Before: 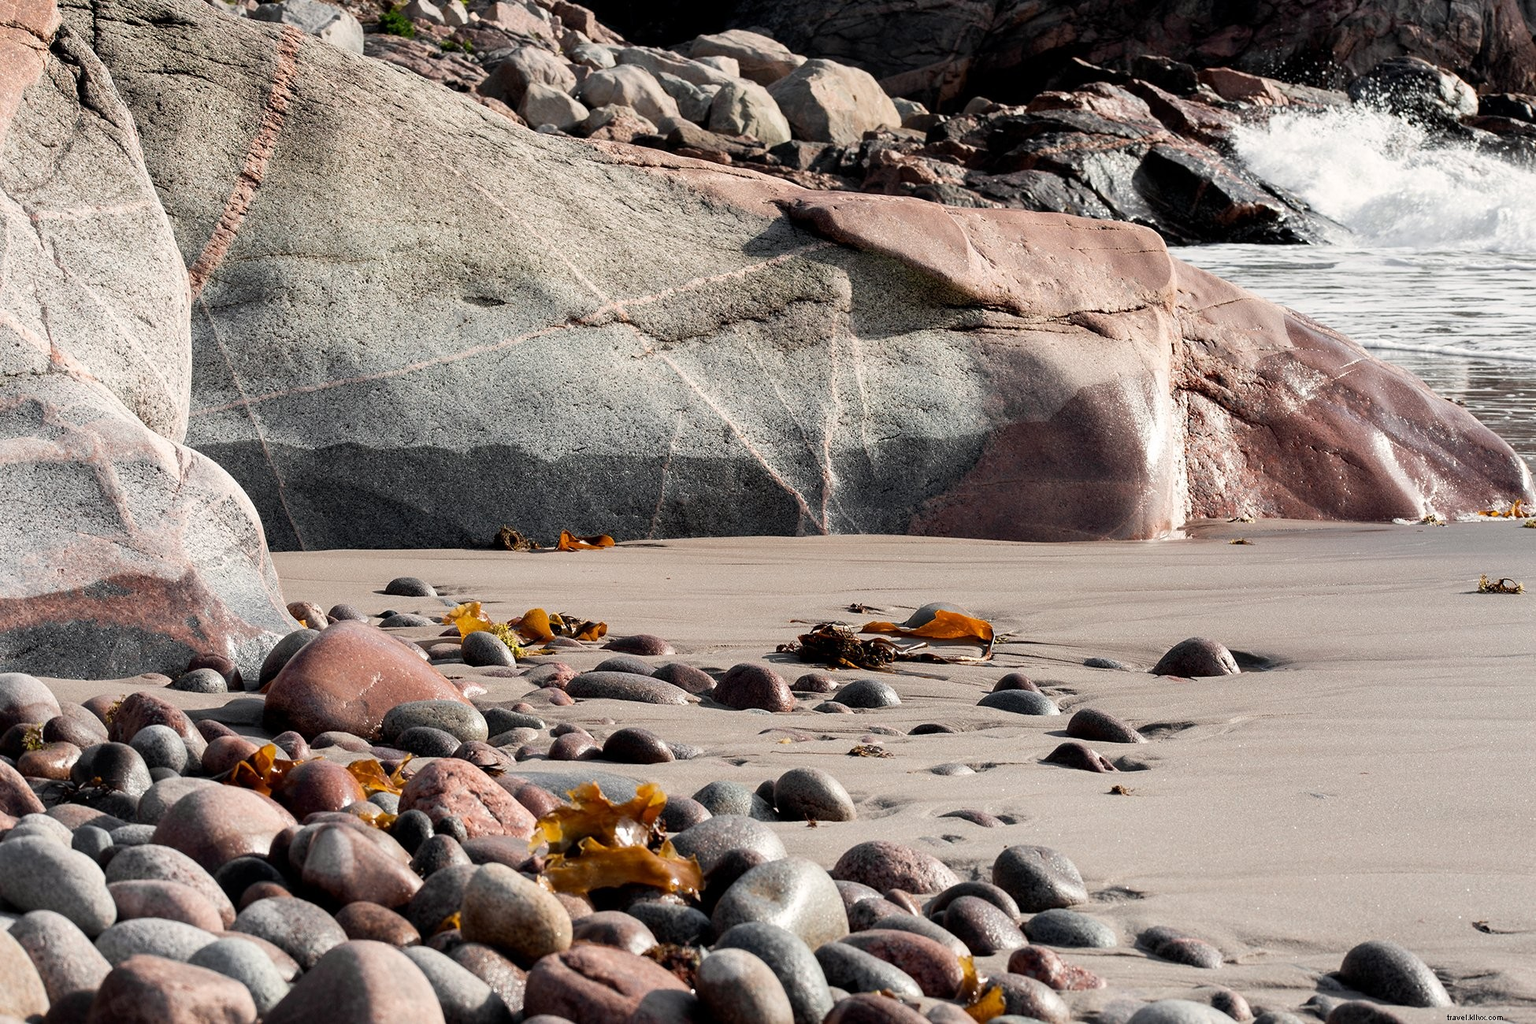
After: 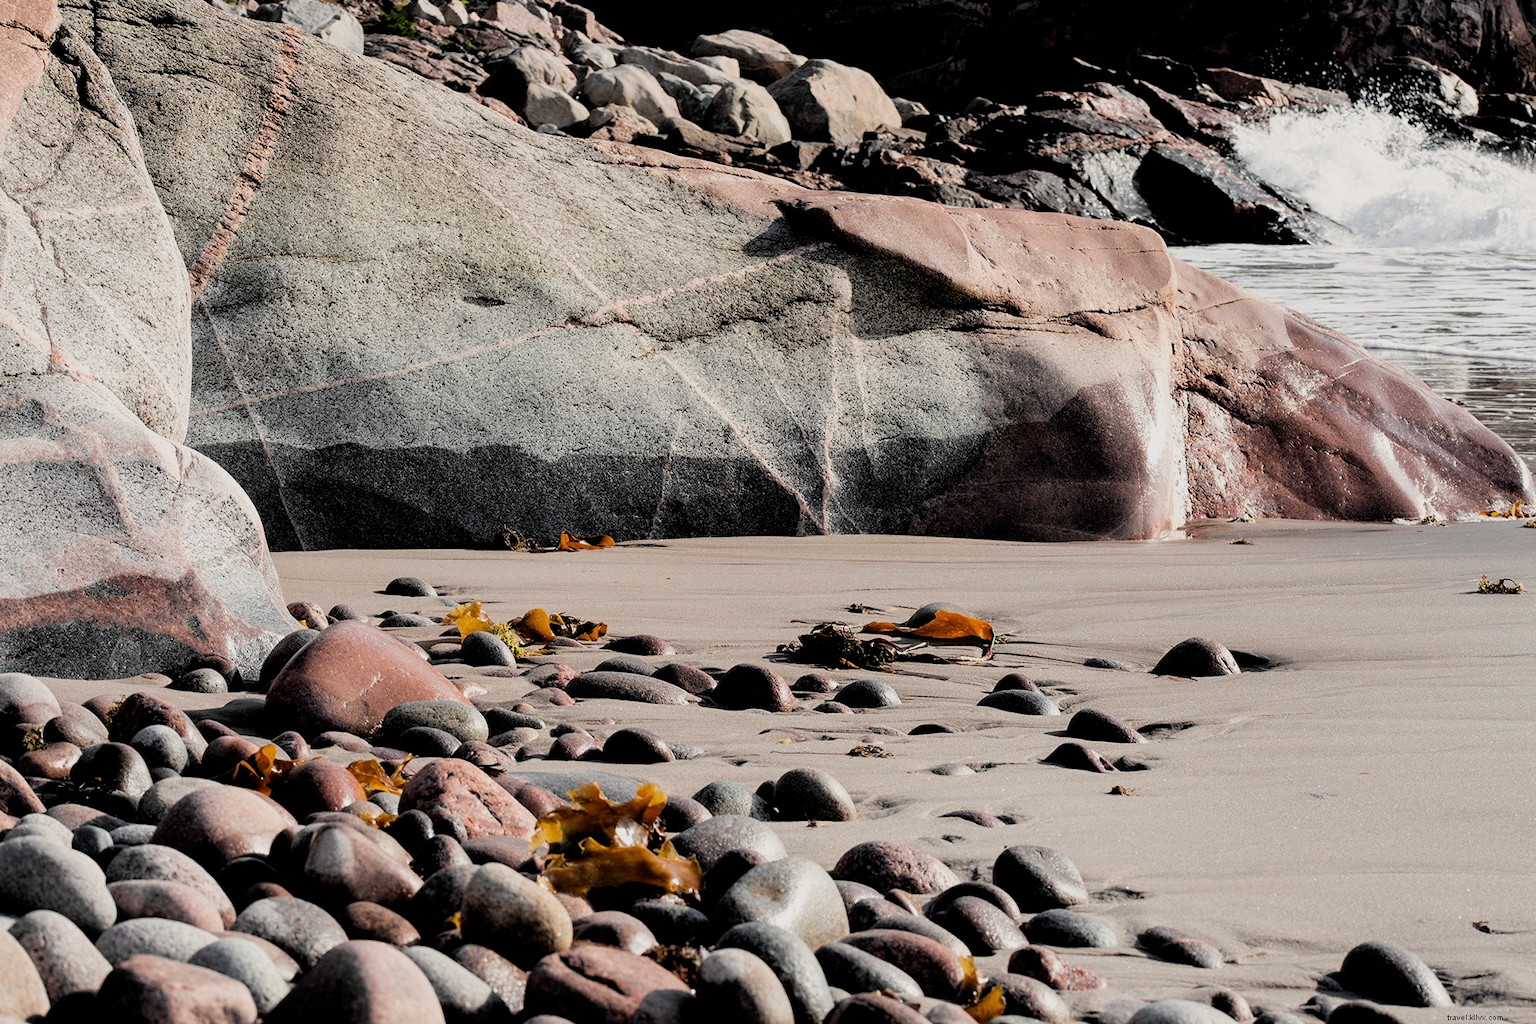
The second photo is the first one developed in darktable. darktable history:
filmic rgb: black relative exposure -3.84 EV, white relative exposure 3.48 EV, hardness 2.67, contrast 1.104
